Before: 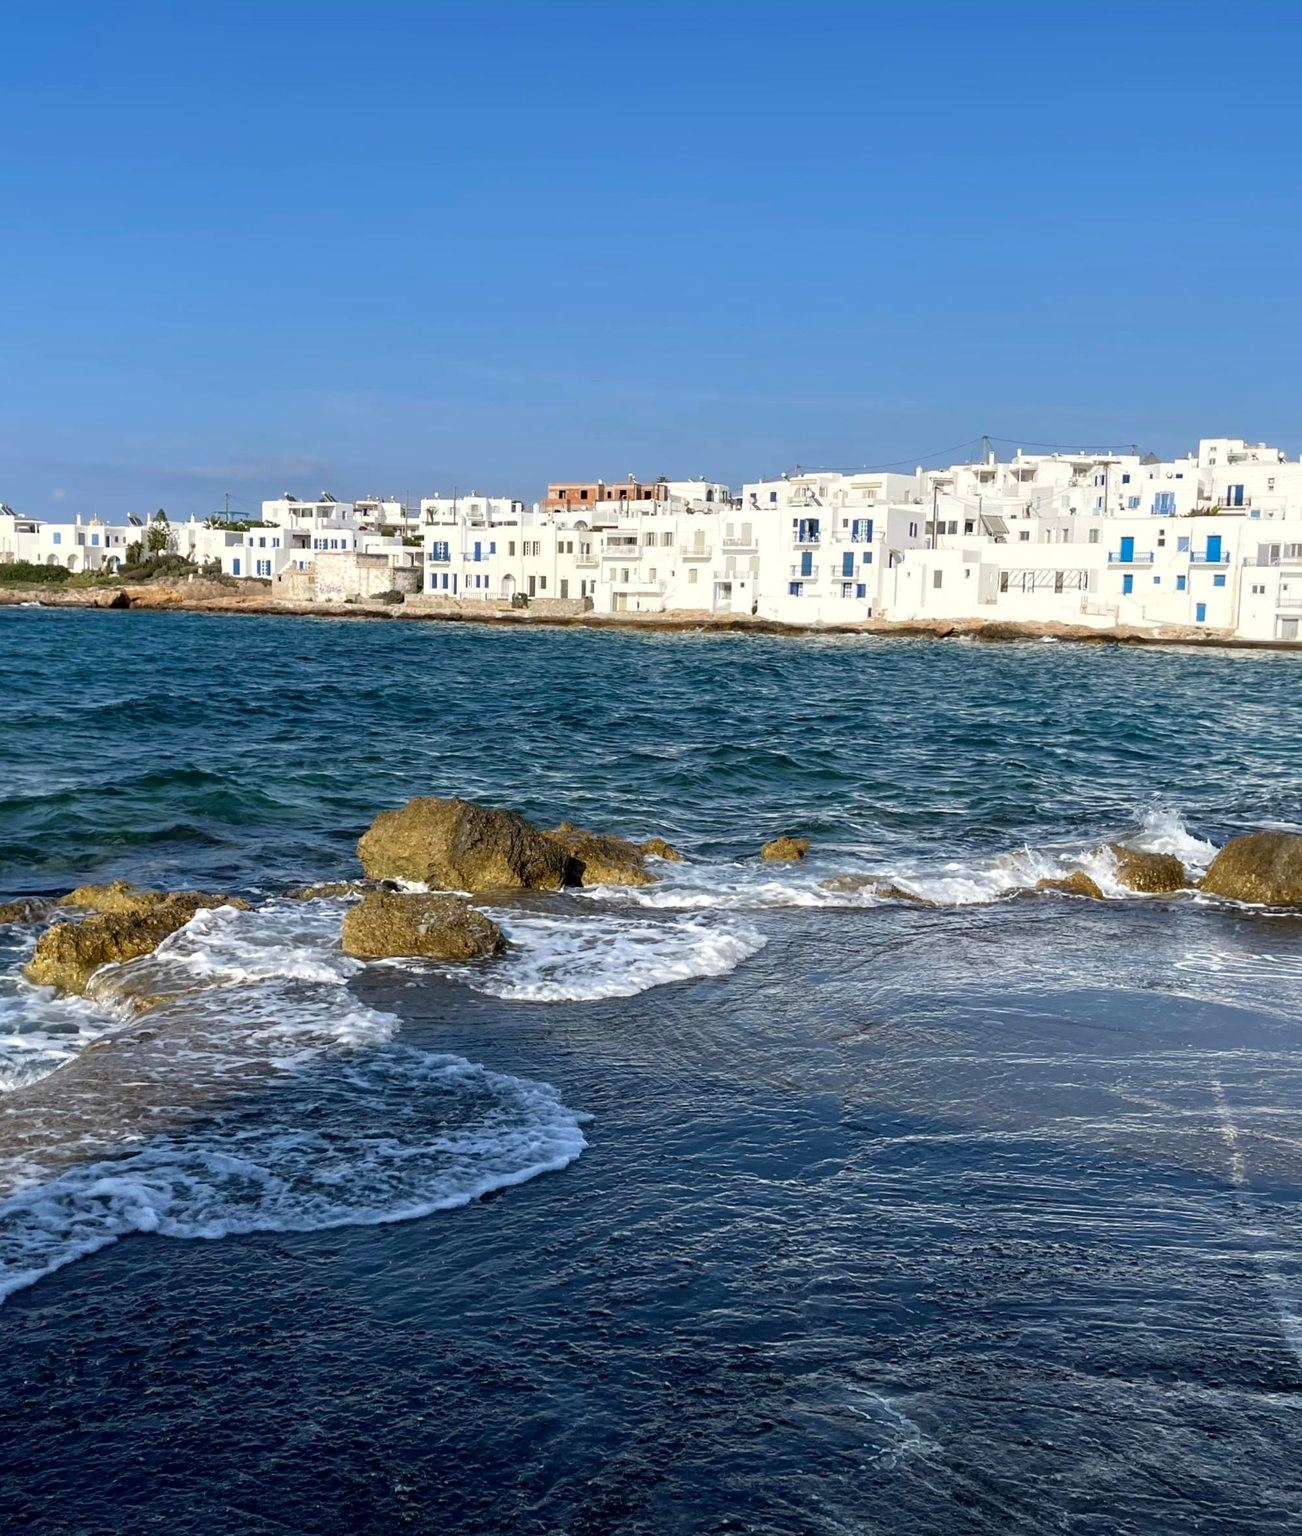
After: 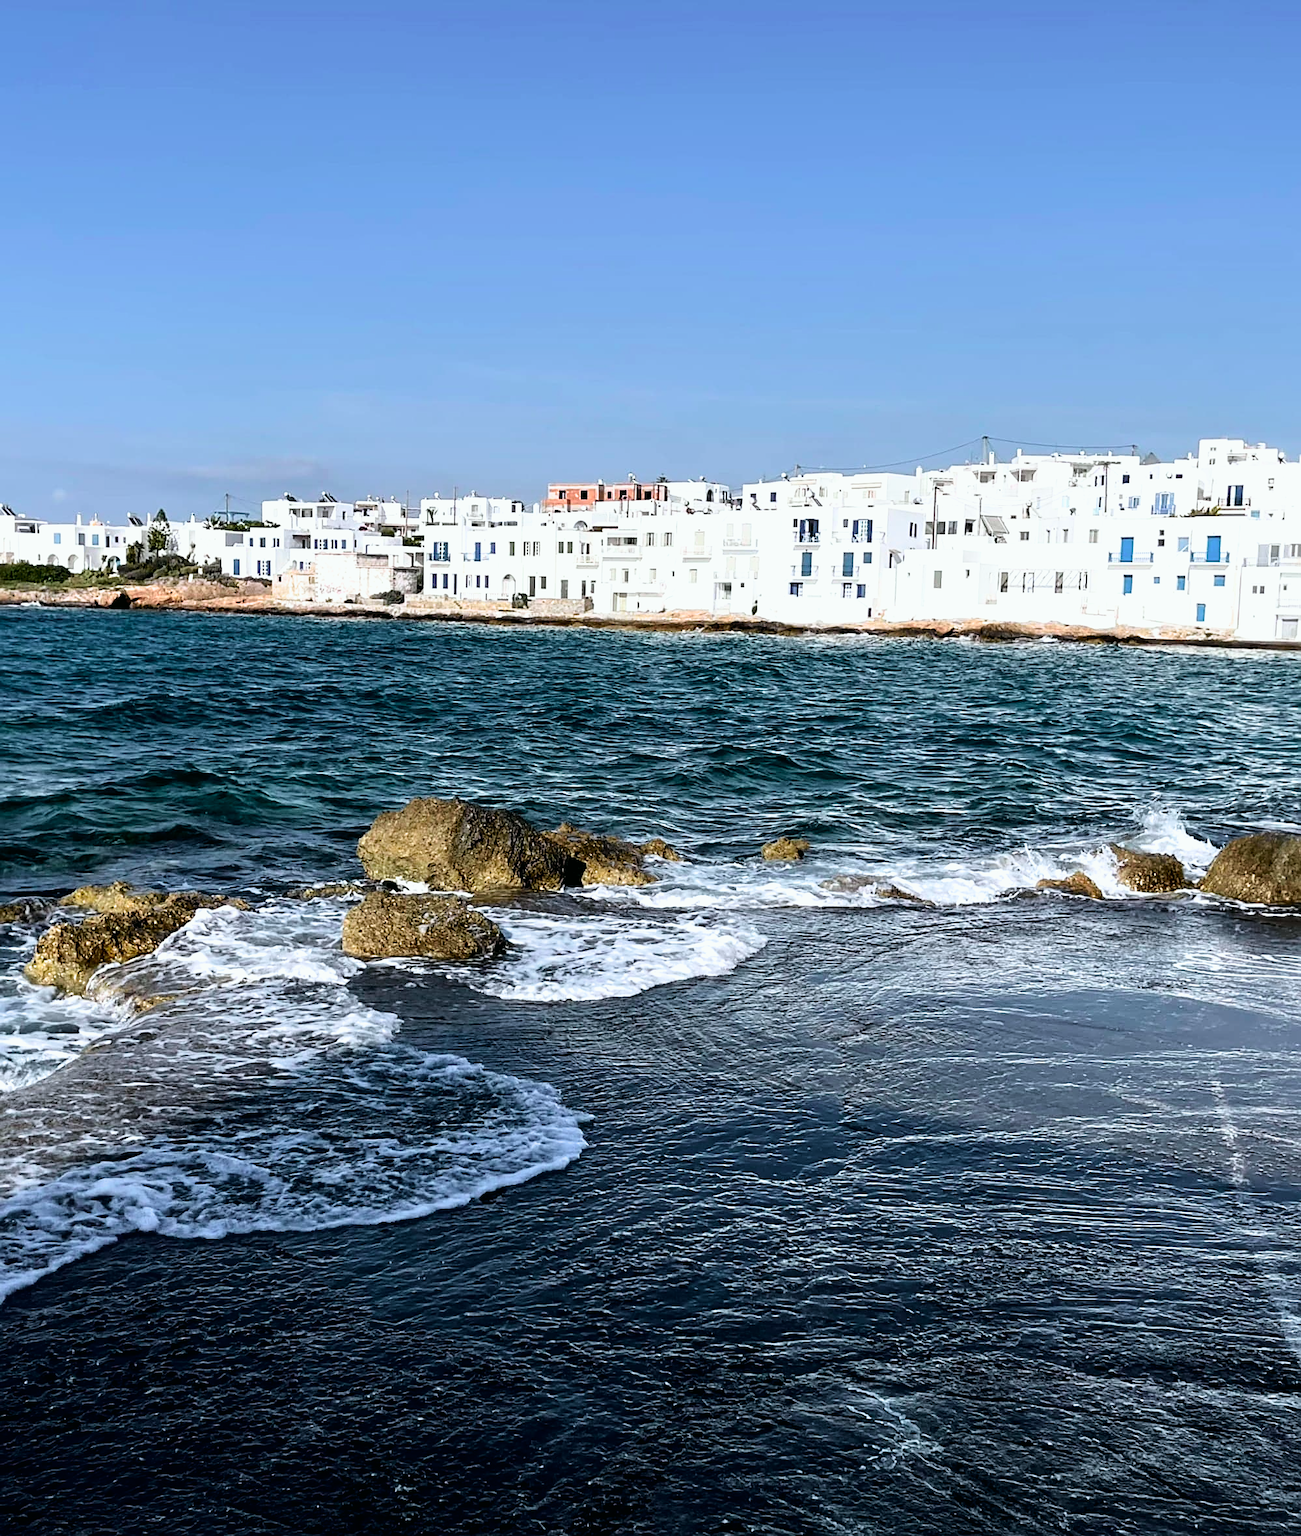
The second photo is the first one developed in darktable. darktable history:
sharpen: on, module defaults
color calibration: illuminant as shot in camera, x 0.358, y 0.373, temperature 4628.91 K
filmic rgb: black relative exposure -8.18 EV, white relative exposure 2.2 EV, target white luminance 99.968%, hardness 7.16, latitude 75.54%, contrast 1.318, highlights saturation mix -2.71%, shadows ↔ highlights balance 30.08%
tone curve: curves: ch0 [(0, 0.003) (0.056, 0.041) (0.211, 0.187) (0.482, 0.519) (0.836, 0.864) (0.997, 0.984)]; ch1 [(0, 0) (0.276, 0.206) (0.393, 0.364) (0.482, 0.471) (0.506, 0.5) (0.523, 0.523) (0.572, 0.604) (0.635, 0.665) (0.695, 0.759) (1, 1)]; ch2 [(0, 0) (0.438, 0.456) (0.473, 0.47) (0.503, 0.503) (0.536, 0.527) (0.562, 0.584) (0.612, 0.61) (0.679, 0.72) (1, 1)], color space Lab, independent channels, preserve colors none
